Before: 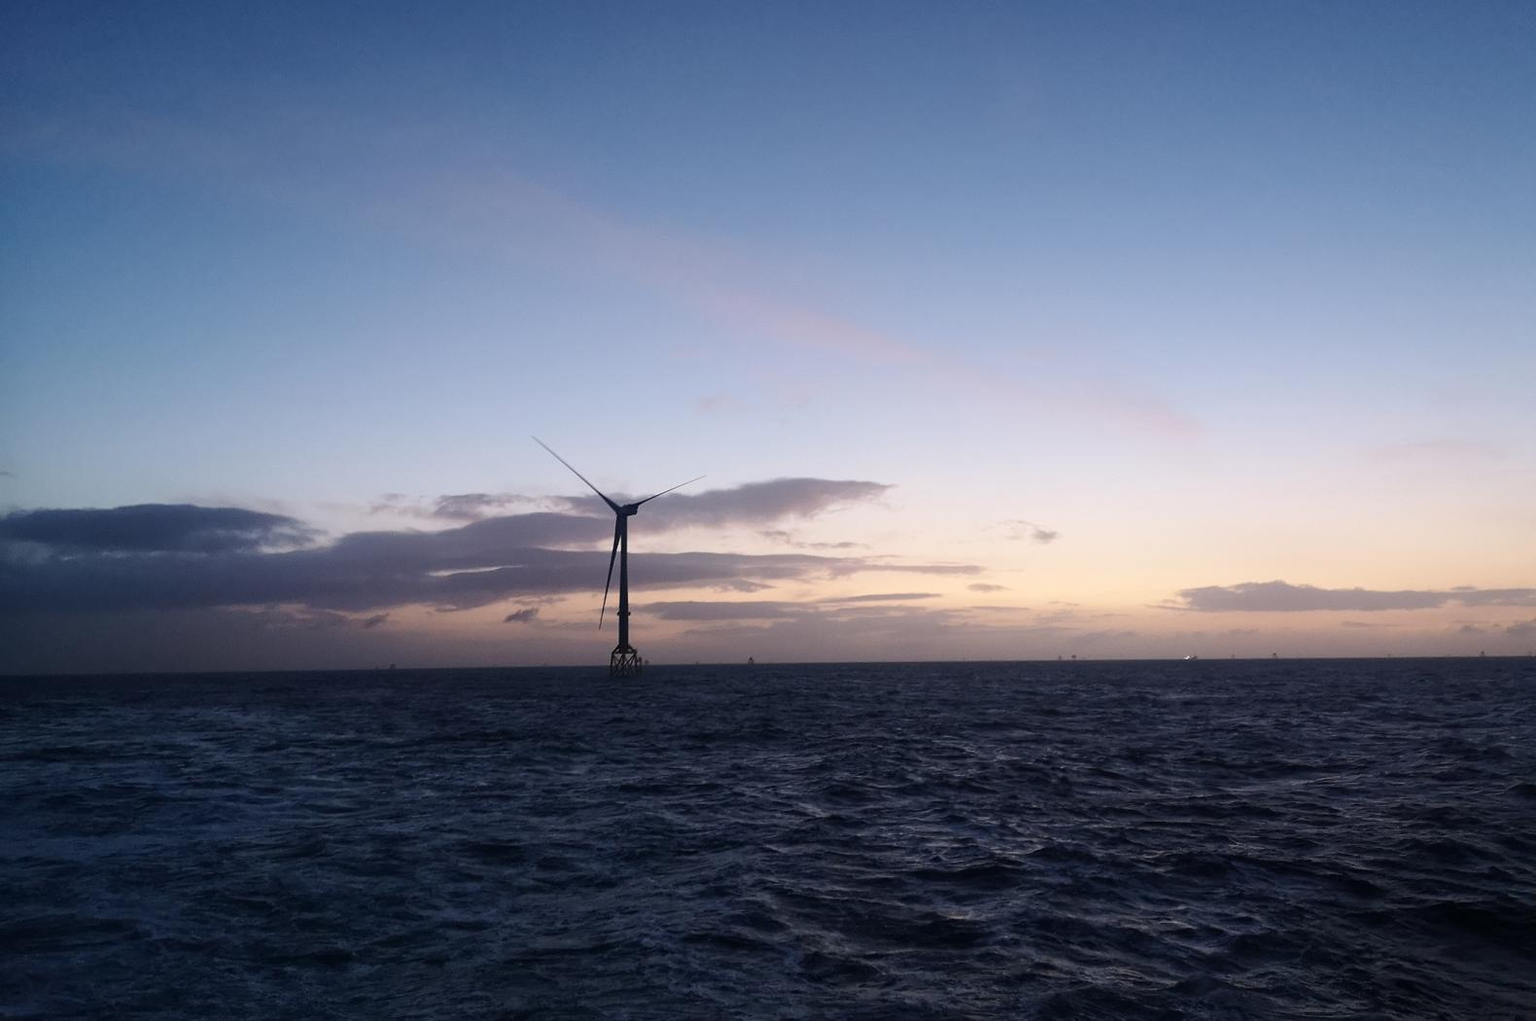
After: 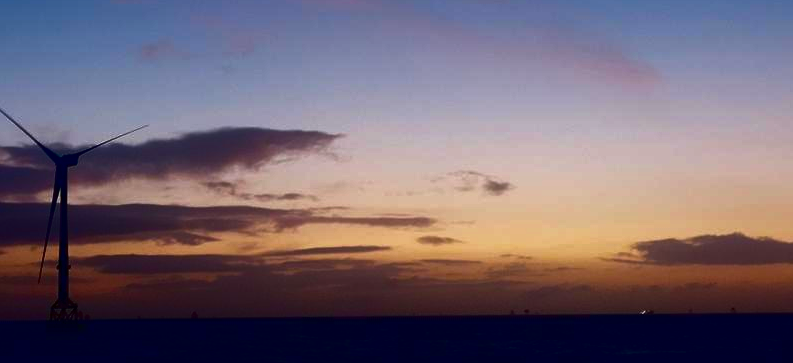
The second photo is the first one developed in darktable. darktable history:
crop: left 36.607%, top 34.735%, right 13.146%, bottom 30.611%
contrast brightness saturation: brightness -1, saturation 1
